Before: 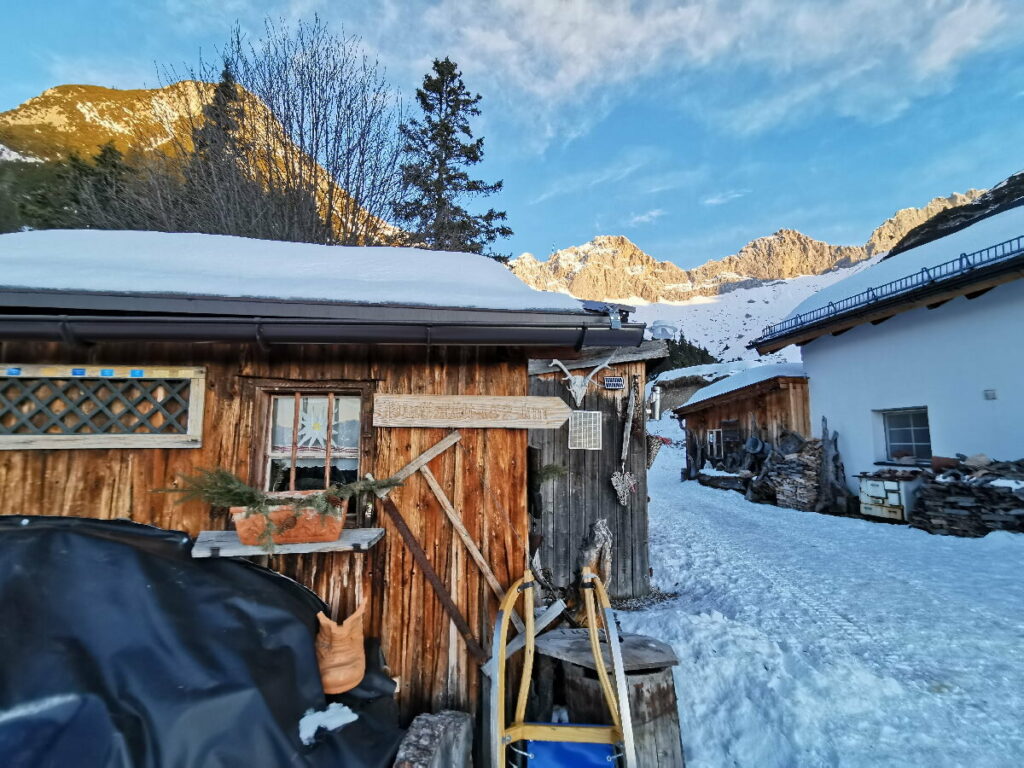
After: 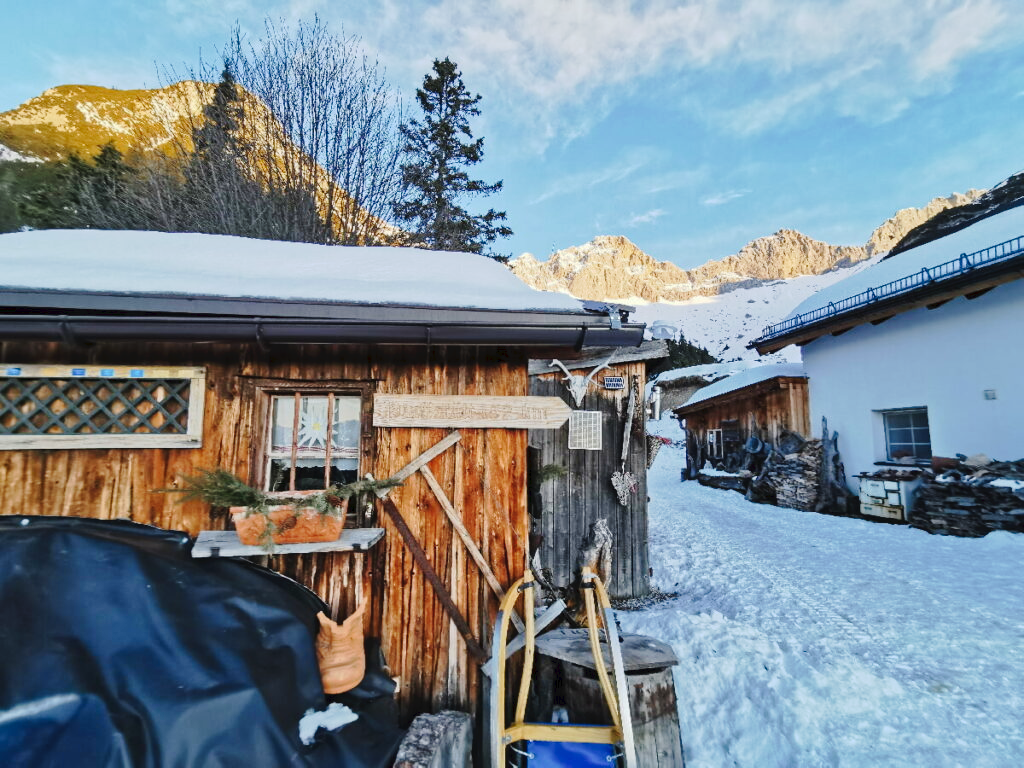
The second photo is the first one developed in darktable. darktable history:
contrast equalizer: y [[0.5 ×6], [0.5 ×6], [0.5, 0.5, 0.501, 0.545, 0.707, 0.863], [0 ×6], [0 ×6]]
tone curve: curves: ch0 [(0, 0) (0.003, 0.031) (0.011, 0.041) (0.025, 0.054) (0.044, 0.06) (0.069, 0.083) (0.1, 0.108) (0.136, 0.135) (0.177, 0.179) (0.224, 0.231) (0.277, 0.294) (0.335, 0.378) (0.399, 0.463) (0.468, 0.552) (0.543, 0.627) (0.623, 0.694) (0.709, 0.776) (0.801, 0.849) (0.898, 0.905) (1, 1)], preserve colors none
